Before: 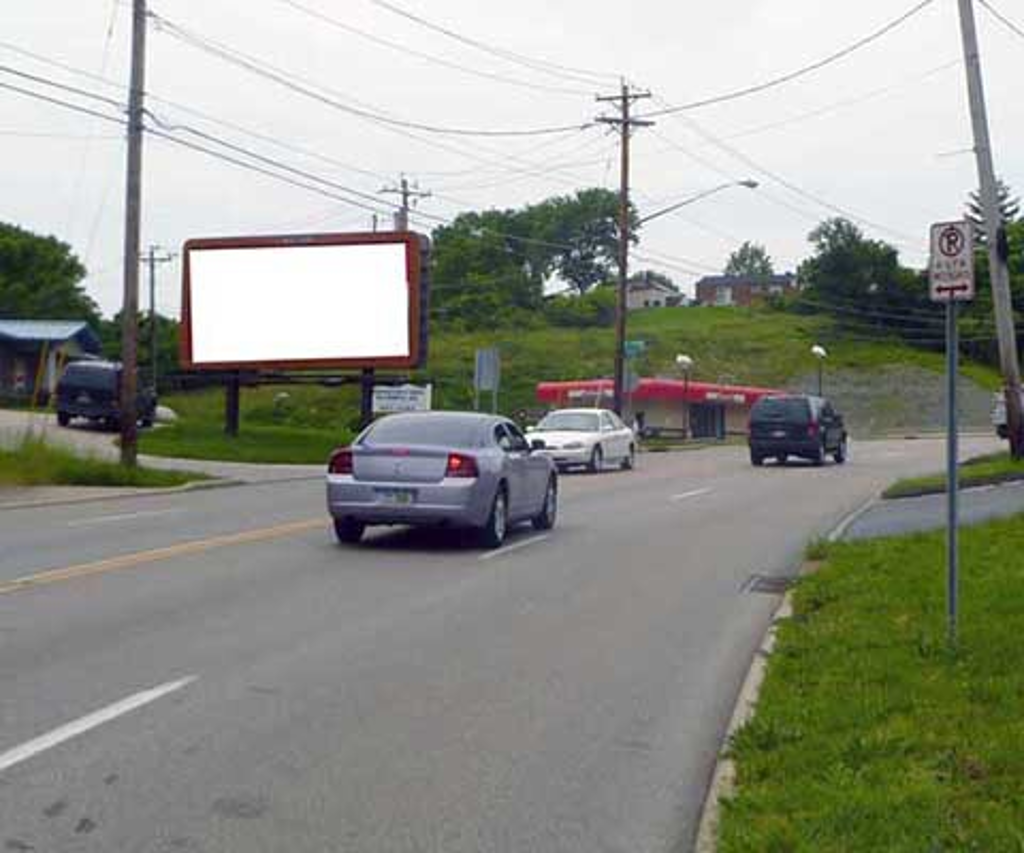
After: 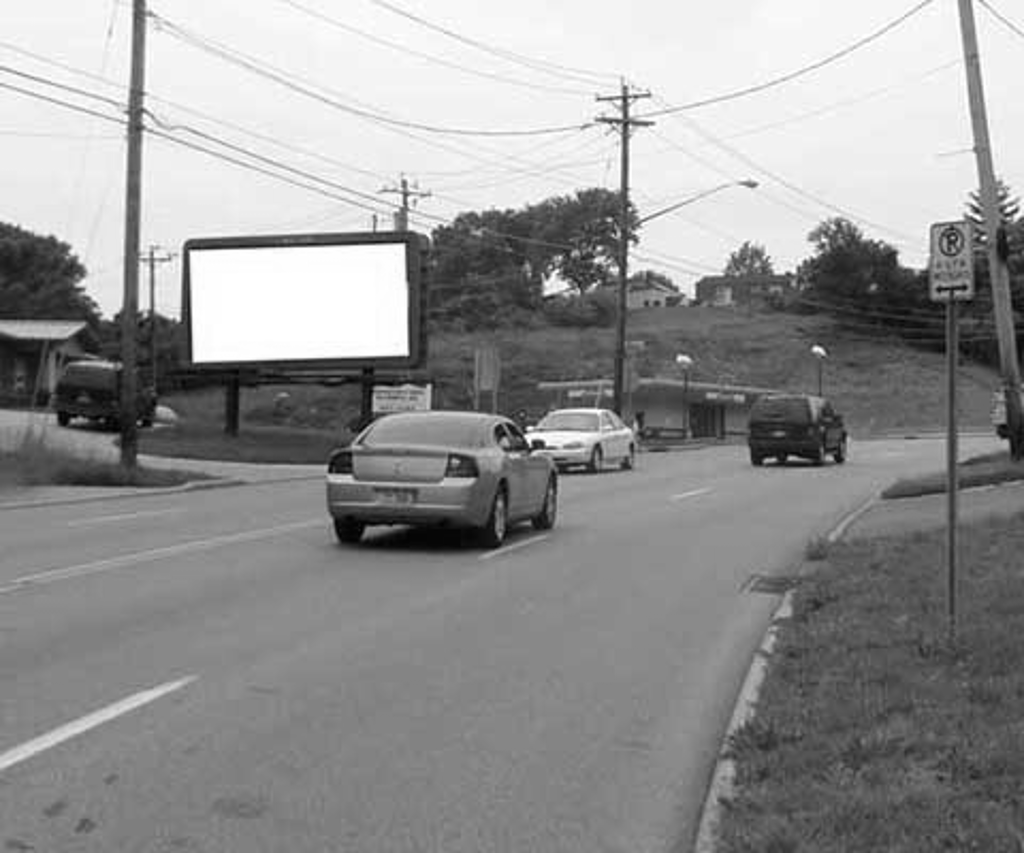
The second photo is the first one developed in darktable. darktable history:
monochrome: on, module defaults
color contrast: green-magenta contrast 0.8, blue-yellow contrast 1.1, unbound 0
